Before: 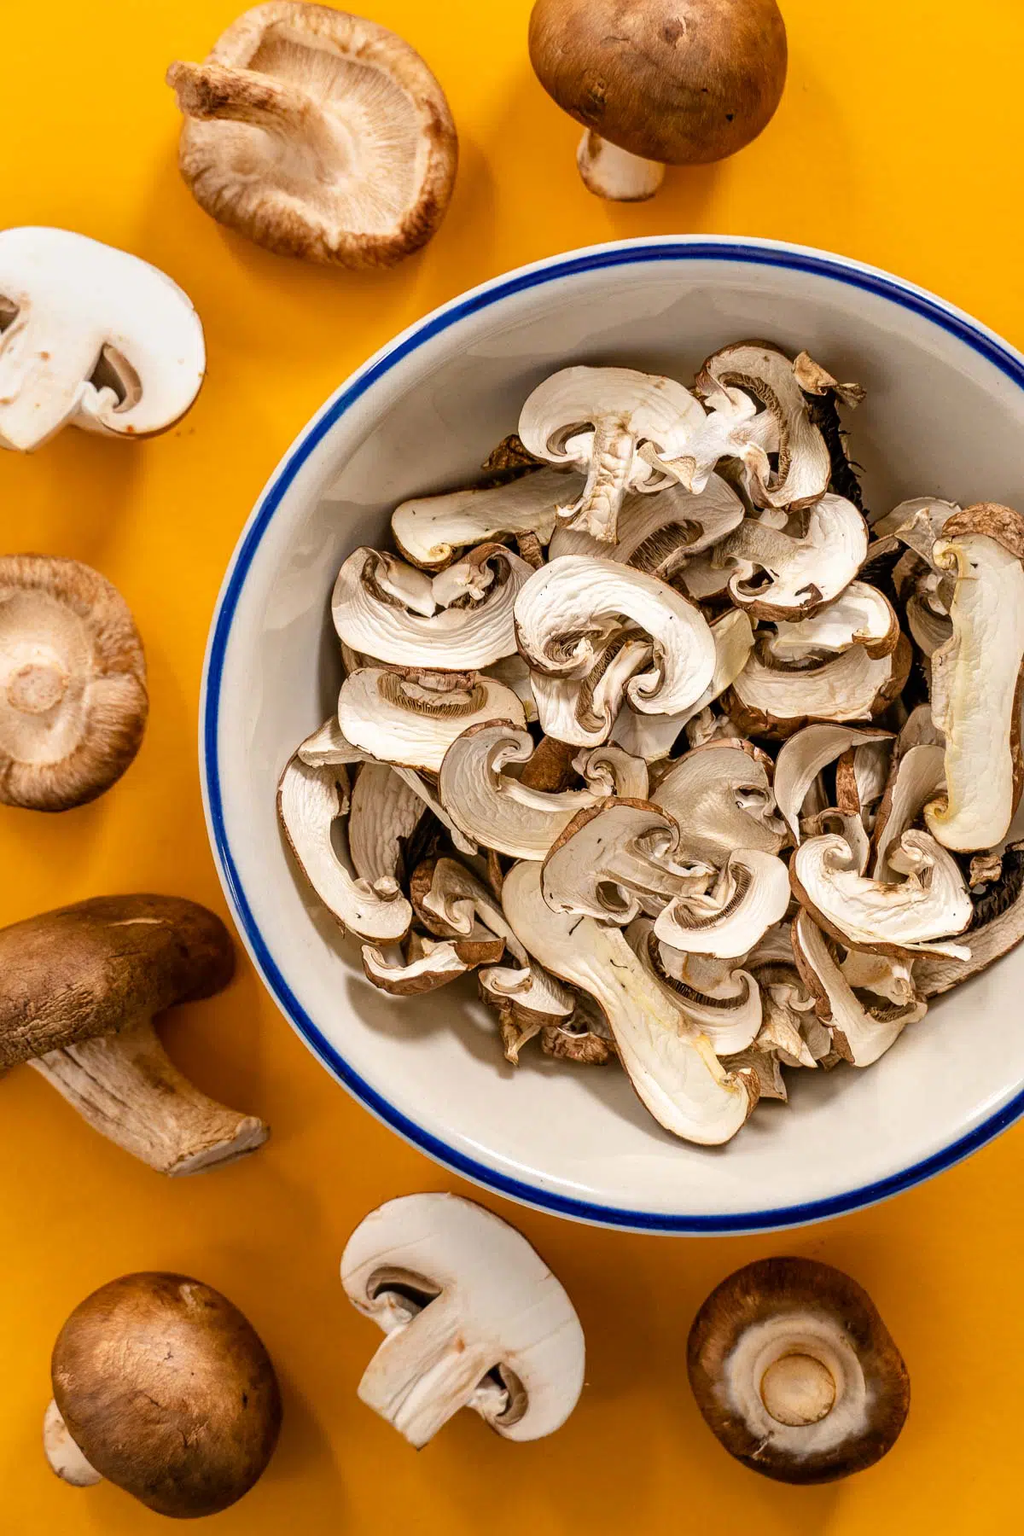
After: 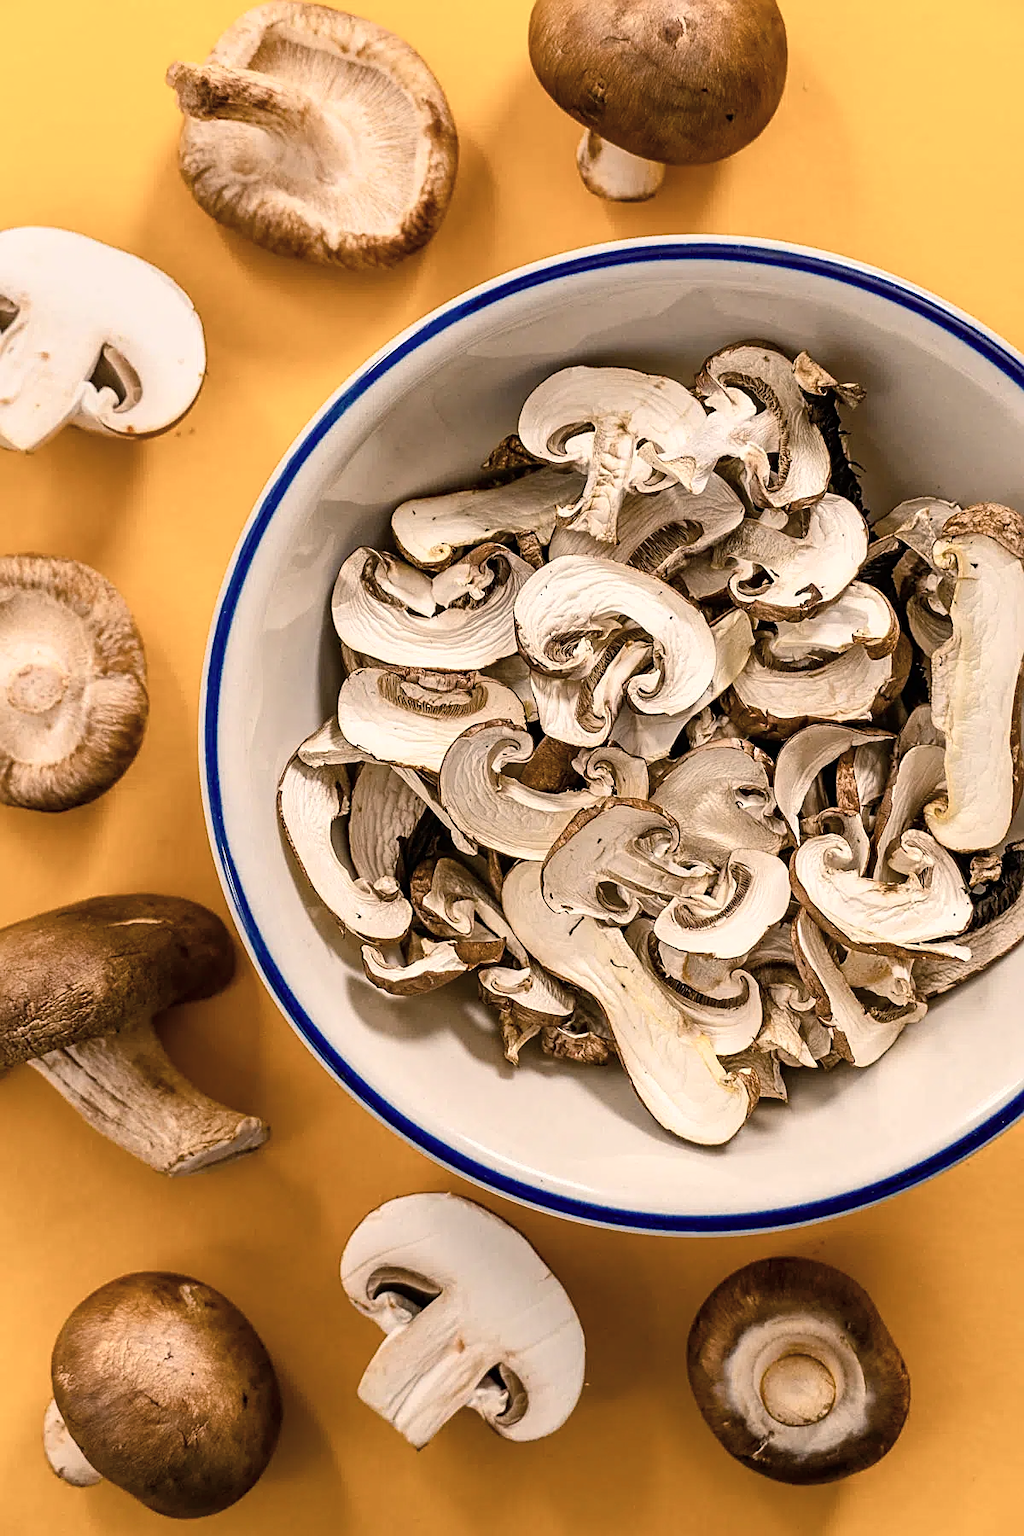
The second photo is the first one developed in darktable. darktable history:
color balance rgb: shadows lift › chroma 1.016%, shadows lift › hue 243.19°, highlights gain › chroma 3.654%, highlights gain › hue 58.6°, linear chroma grading › global chroma 14.654%, perceptual saturation grading › global saturation -2.087%, perceptual saturation grading › highlights -8.098%, perceptual saturation grading › mid-tones 8.618%, perceptual saturation grading › shadows 4.525%, global vibrance 15.991%, saturation formula JzAzBz (2021)
sharpen: amount 0.492
contrast brightness saturation: contrast 0.103, saturation -0.305
